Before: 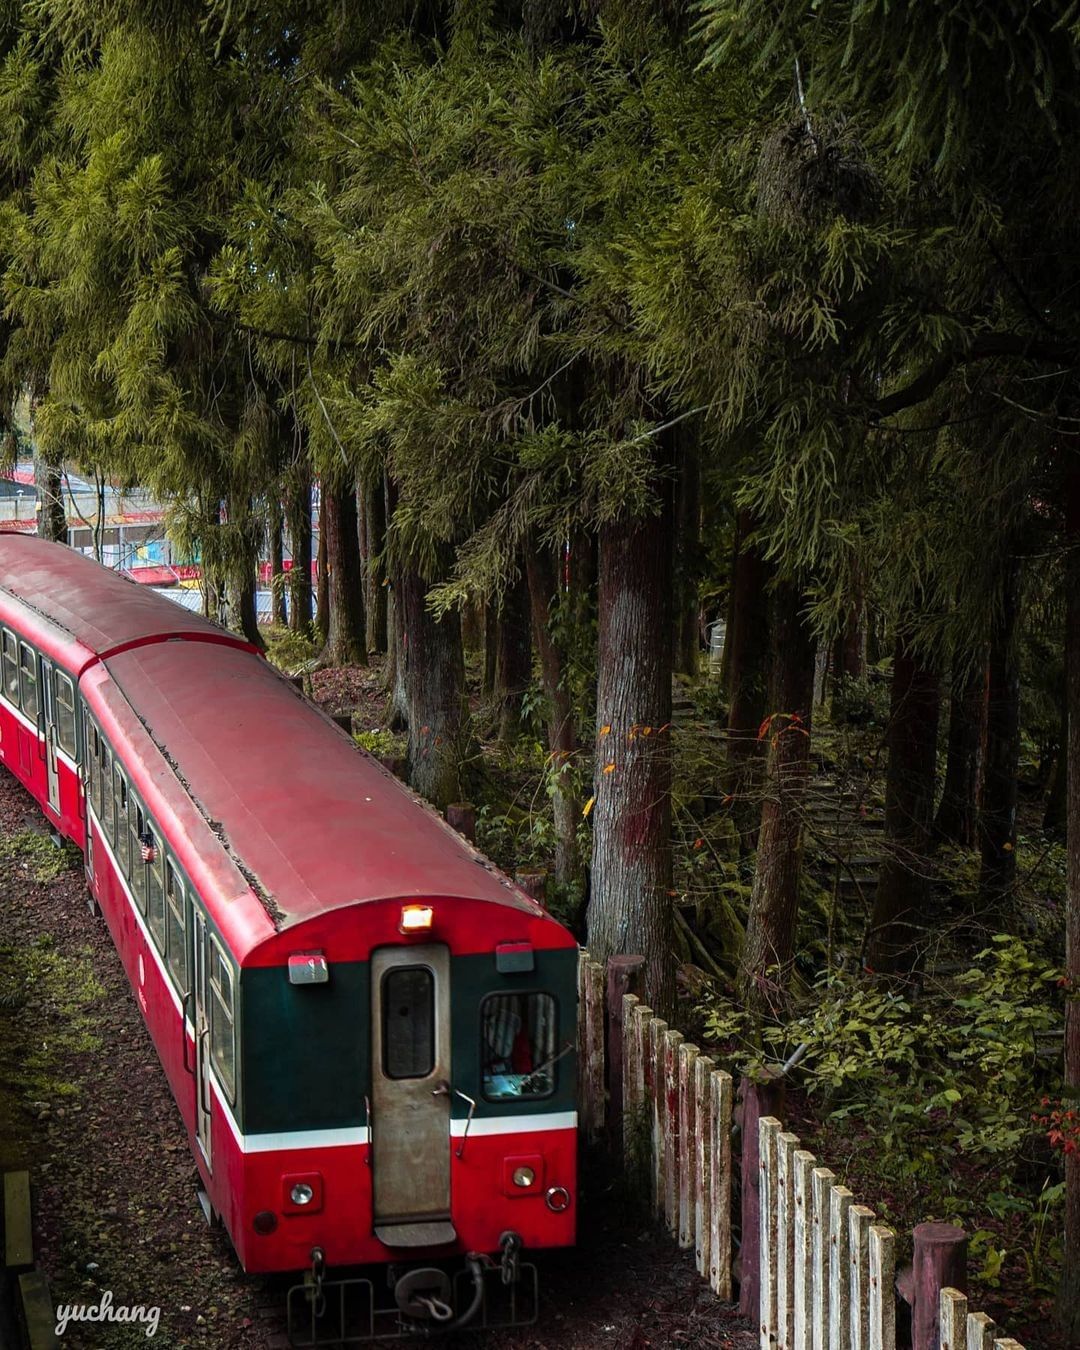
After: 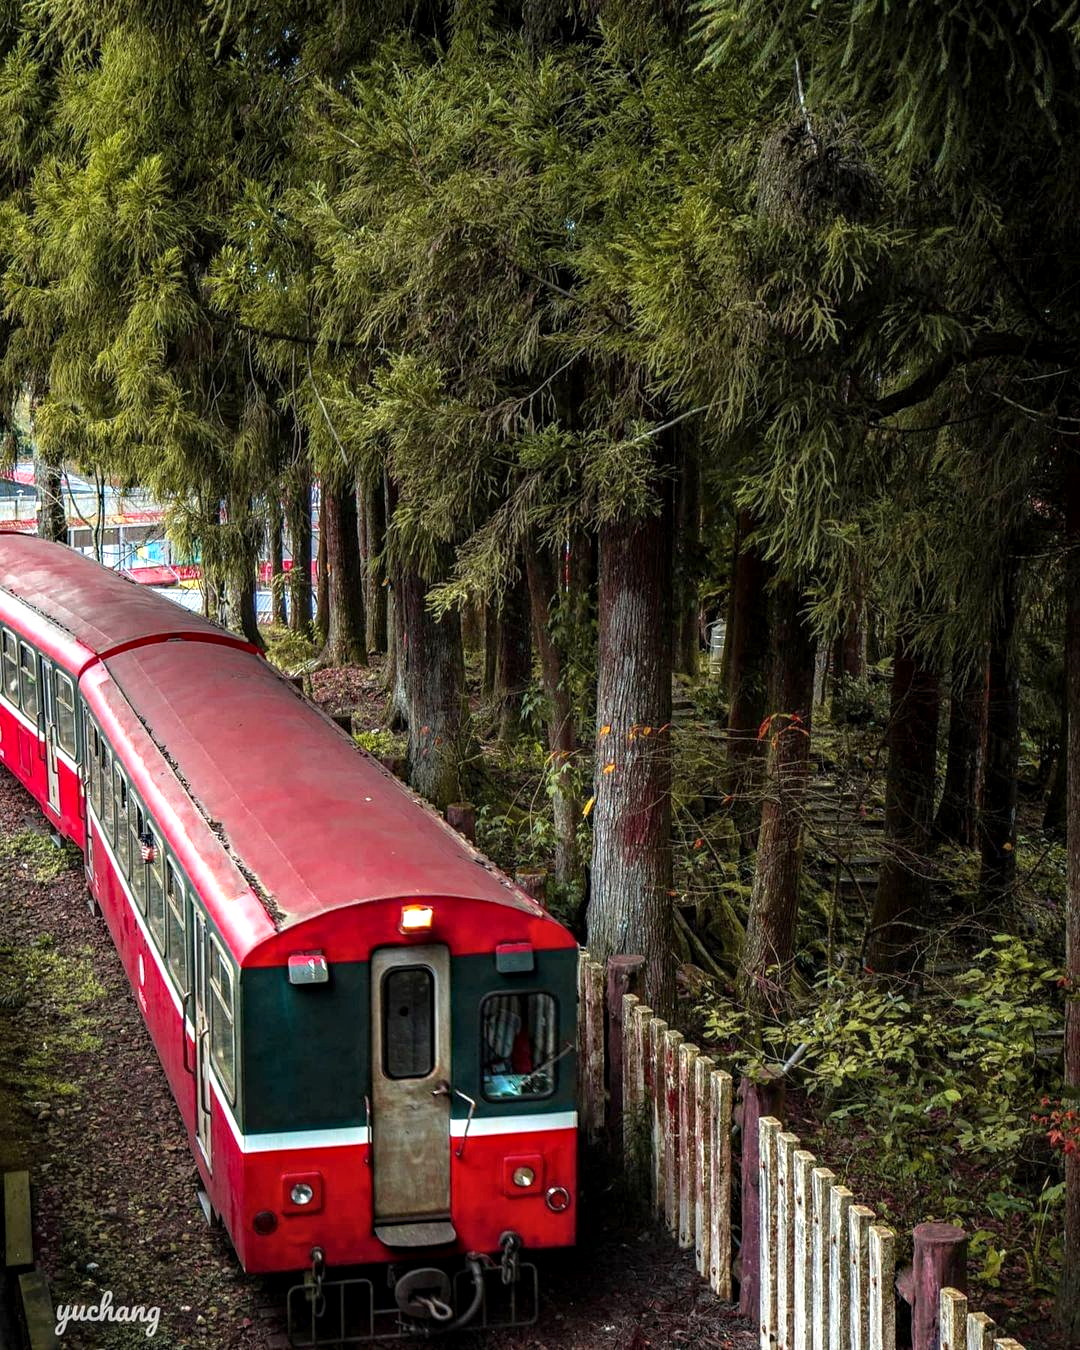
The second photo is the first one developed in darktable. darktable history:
haze removal: compatibility mode true, adaptive false
local contrast: on, module defaults
exposure: exposure 0.56 EV, compensate highlight preservation false
